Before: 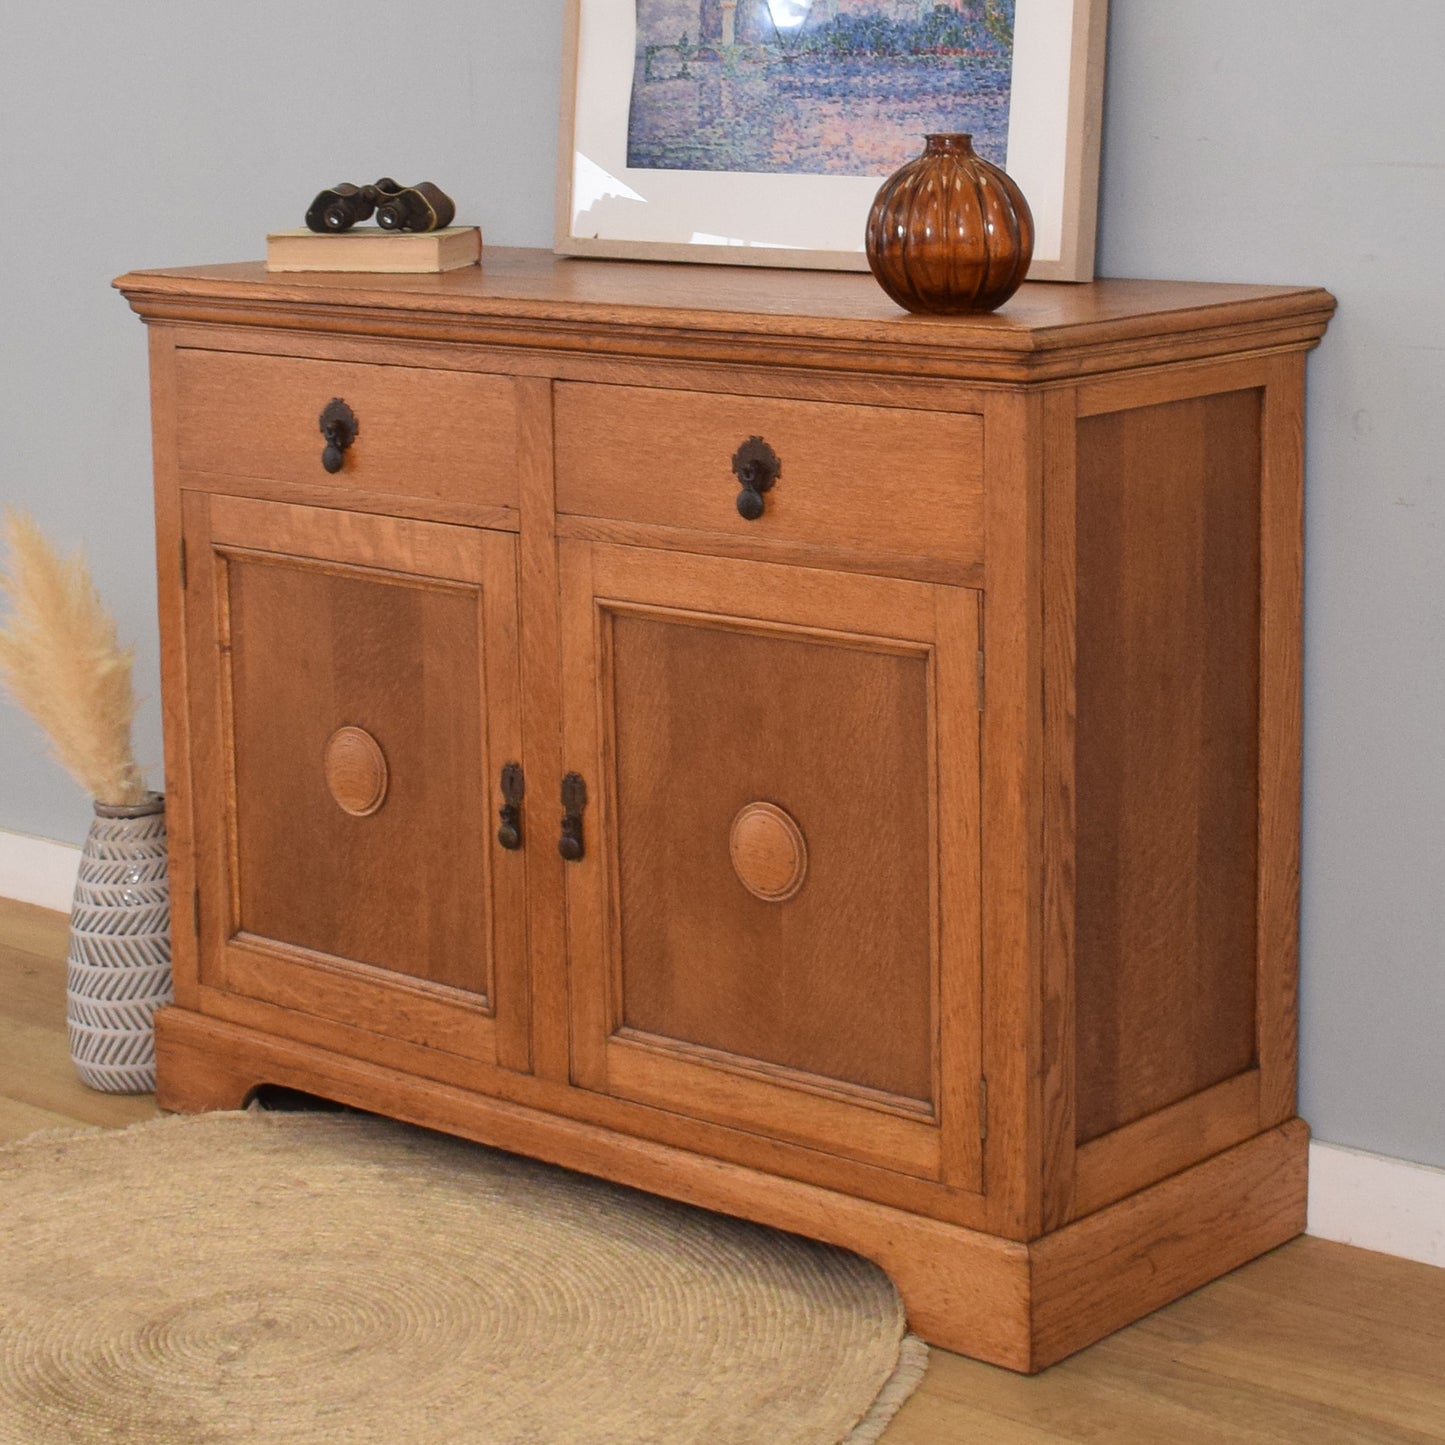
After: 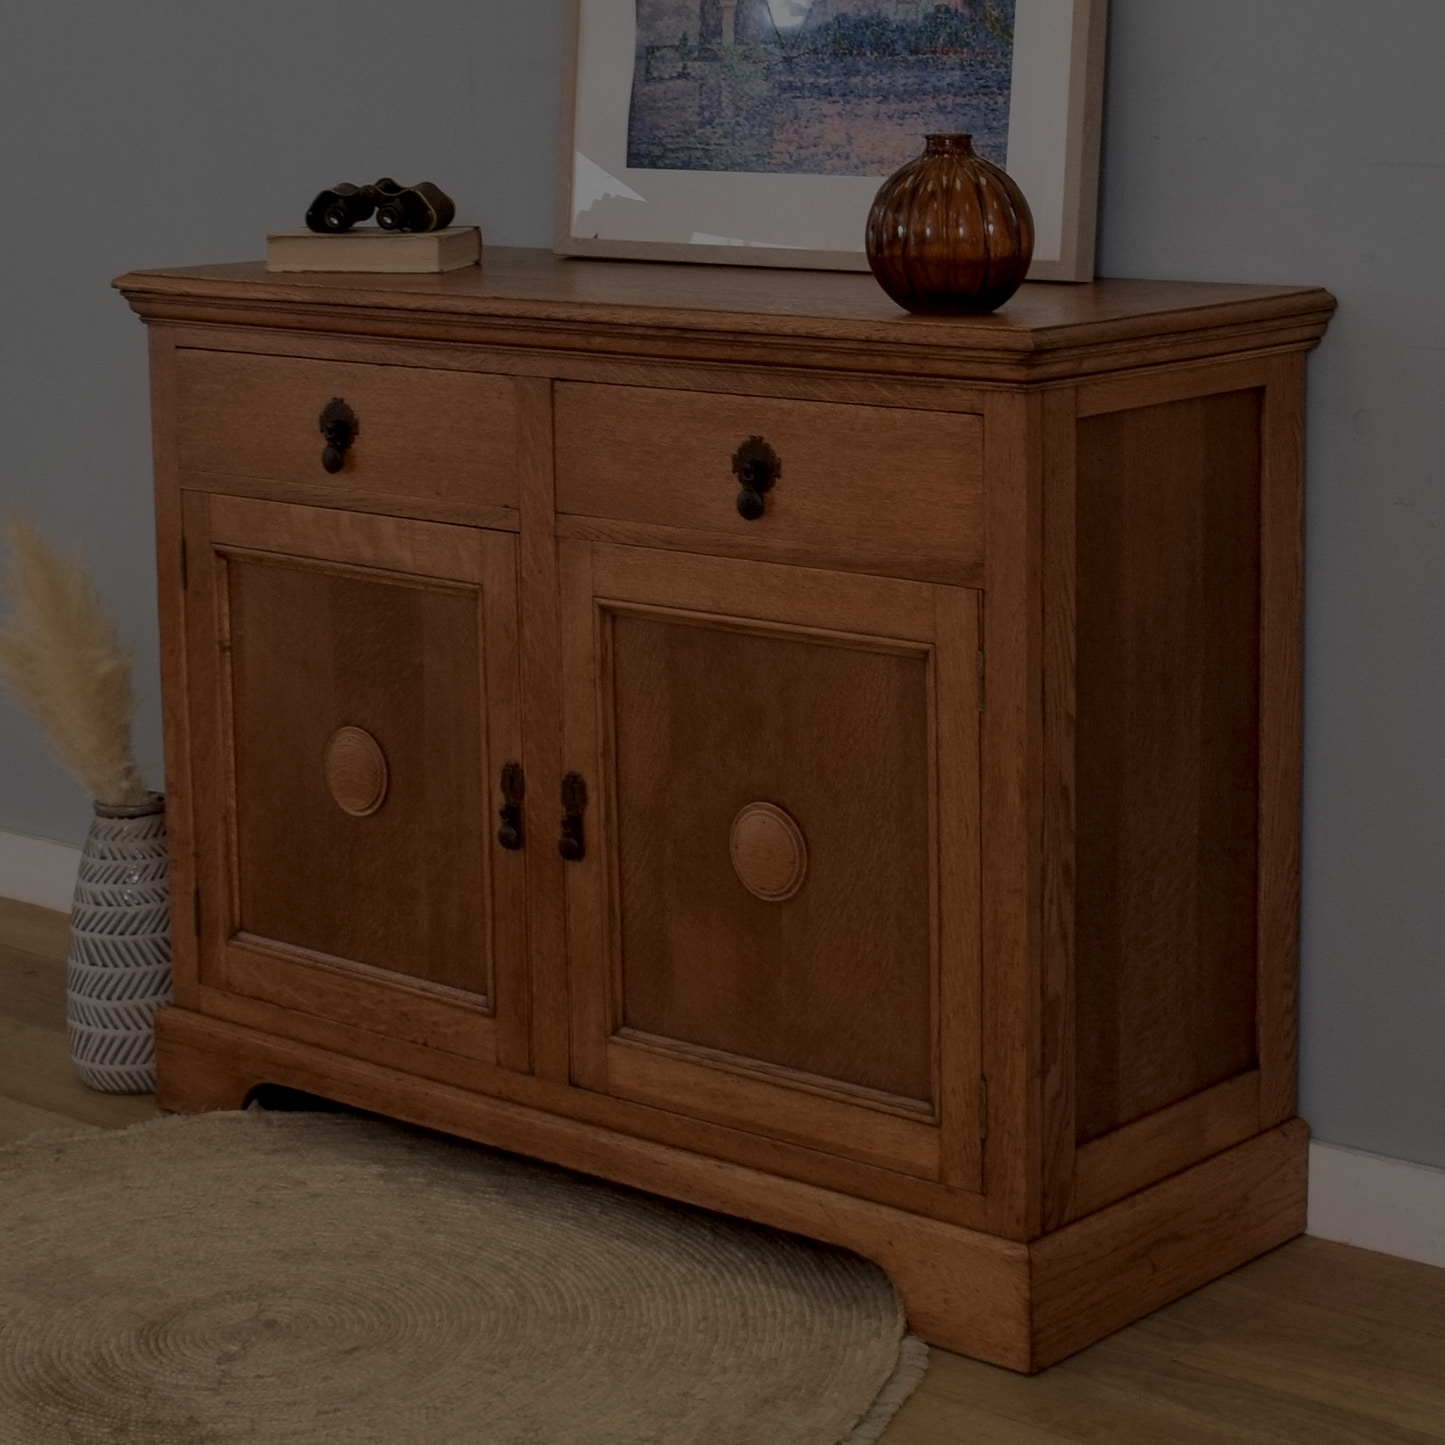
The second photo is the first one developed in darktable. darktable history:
contrast equalizer: octaves 7, y [[0.5 ×6], [0.5 ×6], [0.5 ×6], [0 ×6], [0, 0.039, 0.251, 0.29, 0.293, 0.292]], mix 0.296
exposure: exposure -2.349 EV, compensate highlight preservation false
local contrast: on, module defaults
